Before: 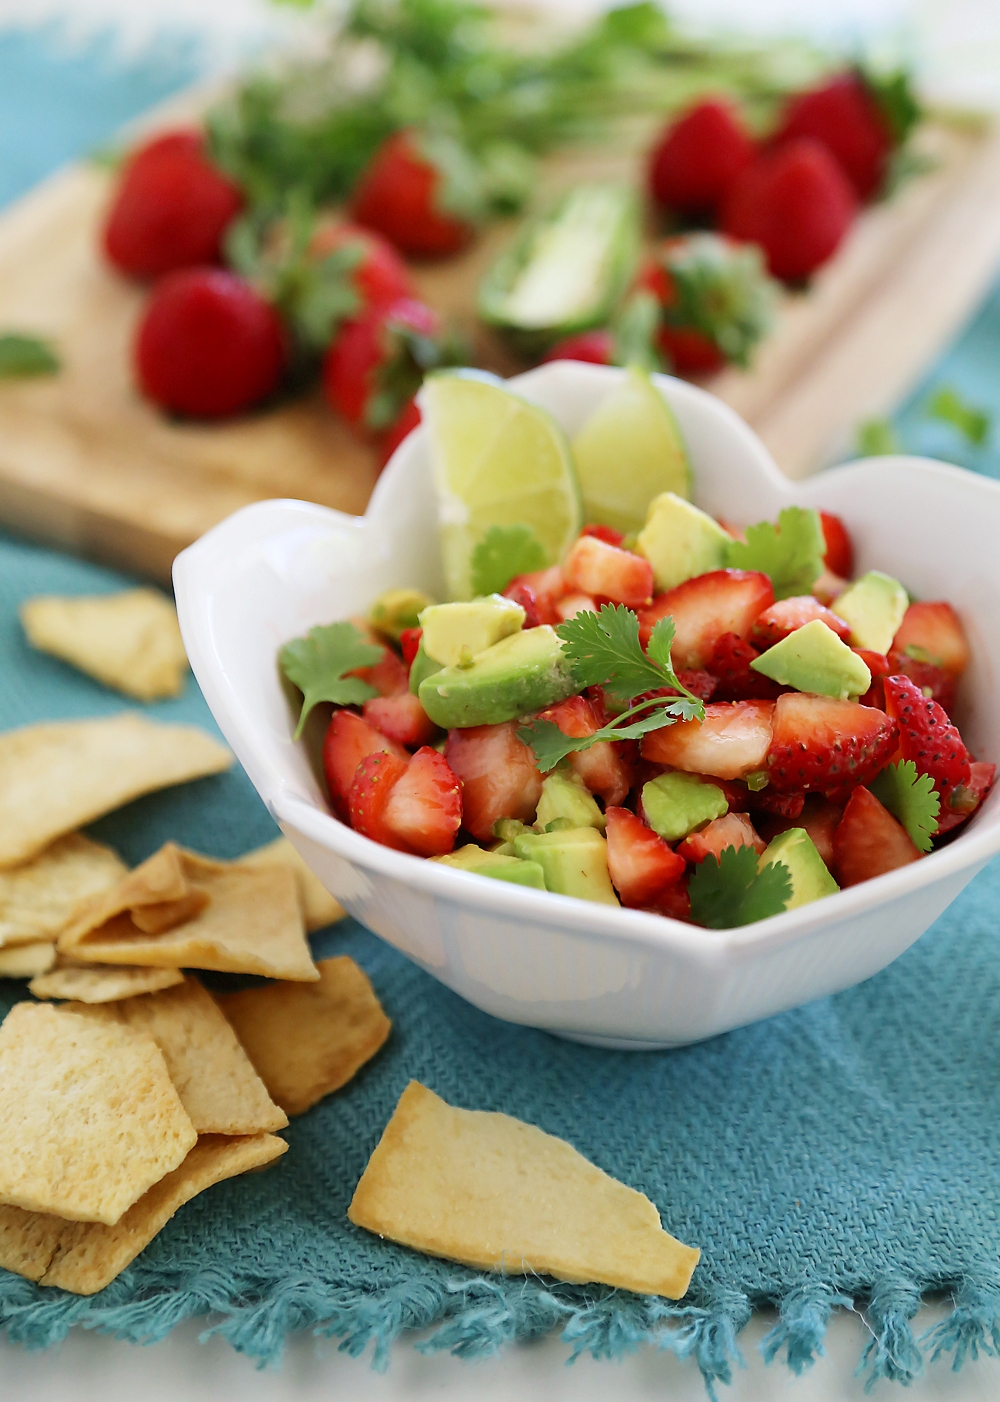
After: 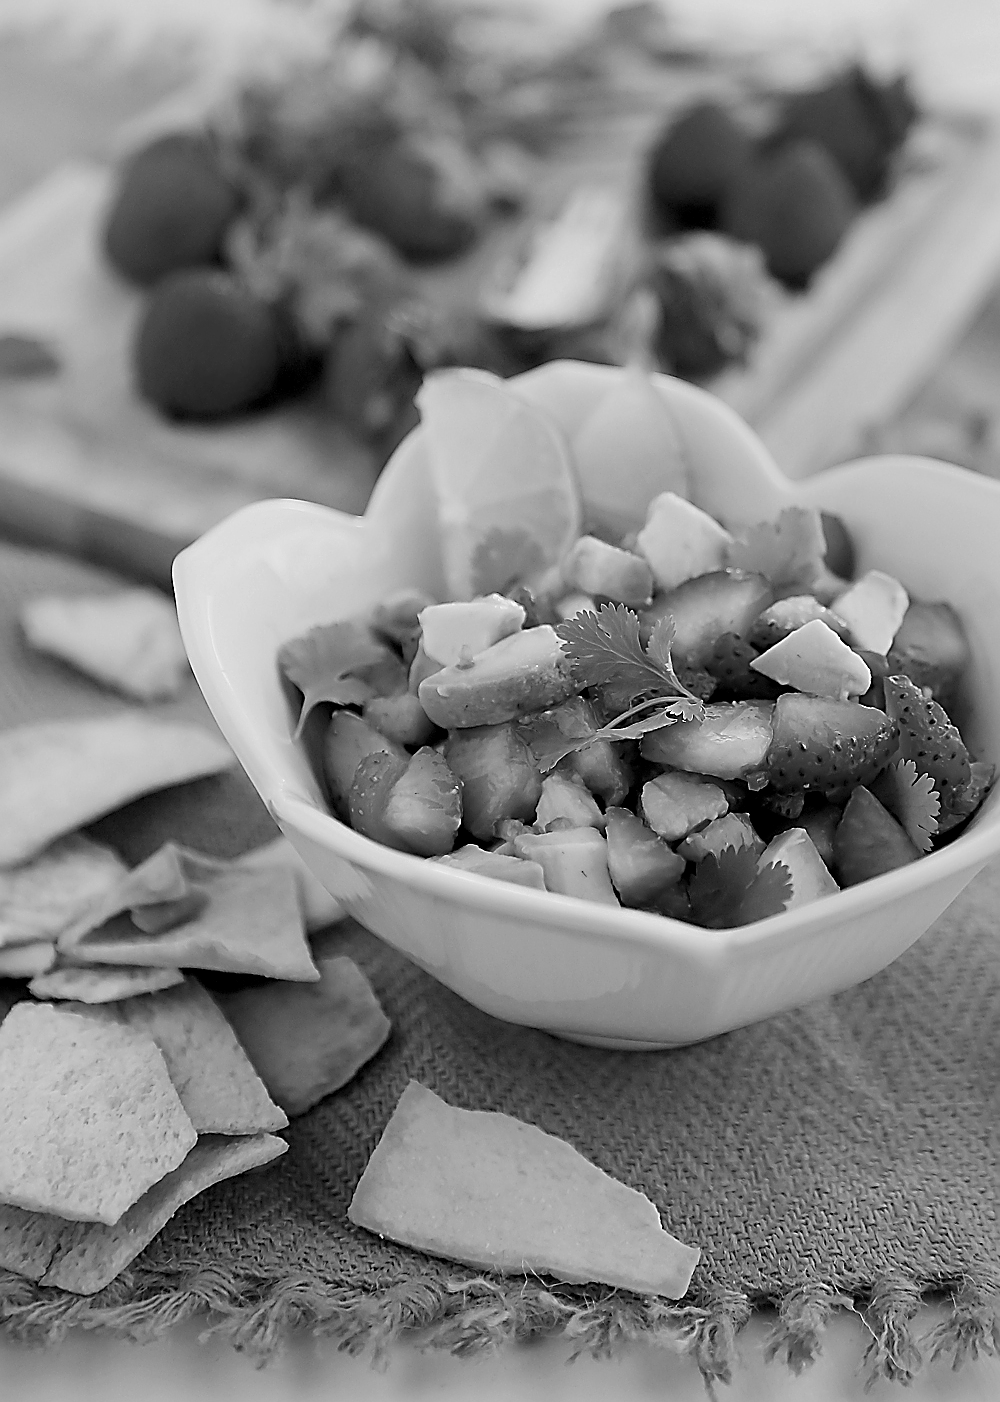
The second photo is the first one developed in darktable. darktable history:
sharpen: radius 1.685, amount 1.294
monochrome: a 32, b 64, size 2.3
exposure: black level correction 0.006, exposure -0.226 EV, compensate highlight preservation false
